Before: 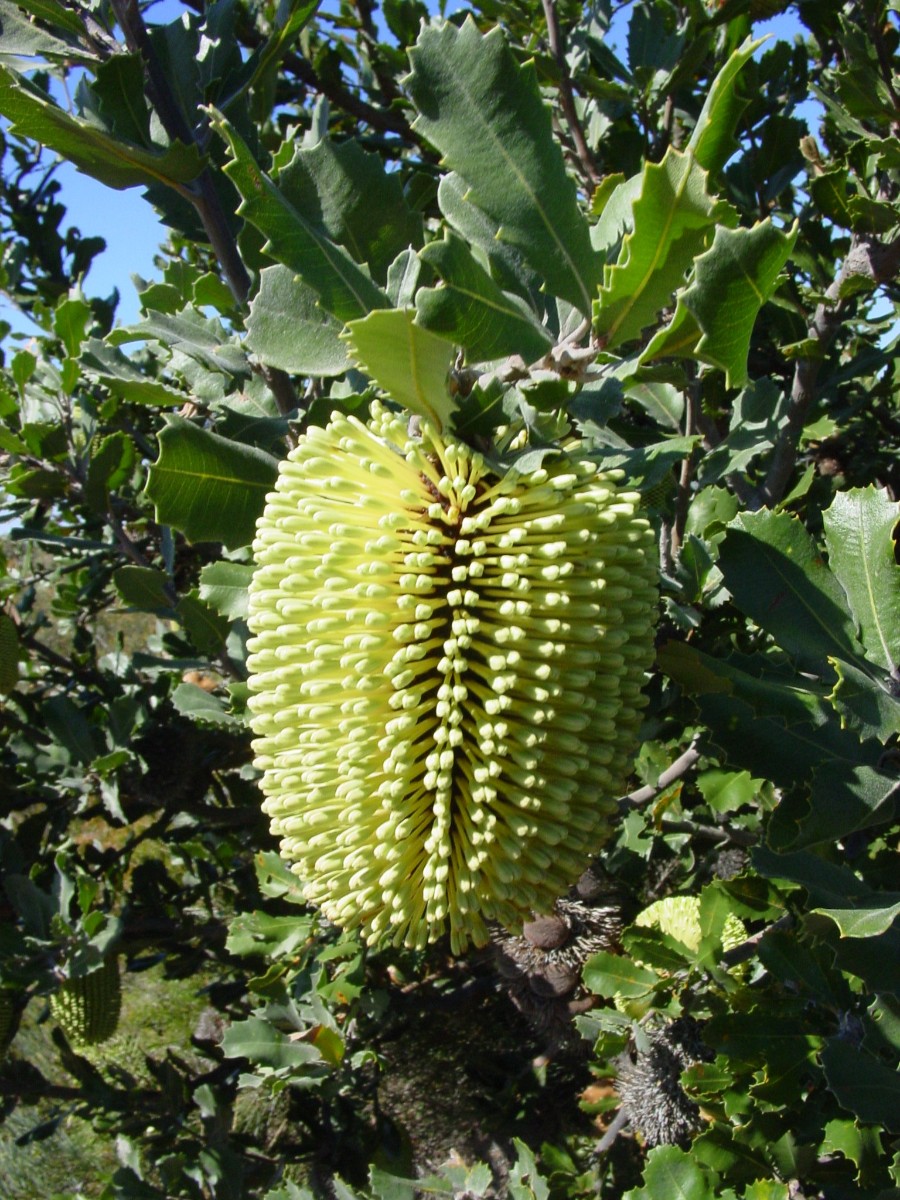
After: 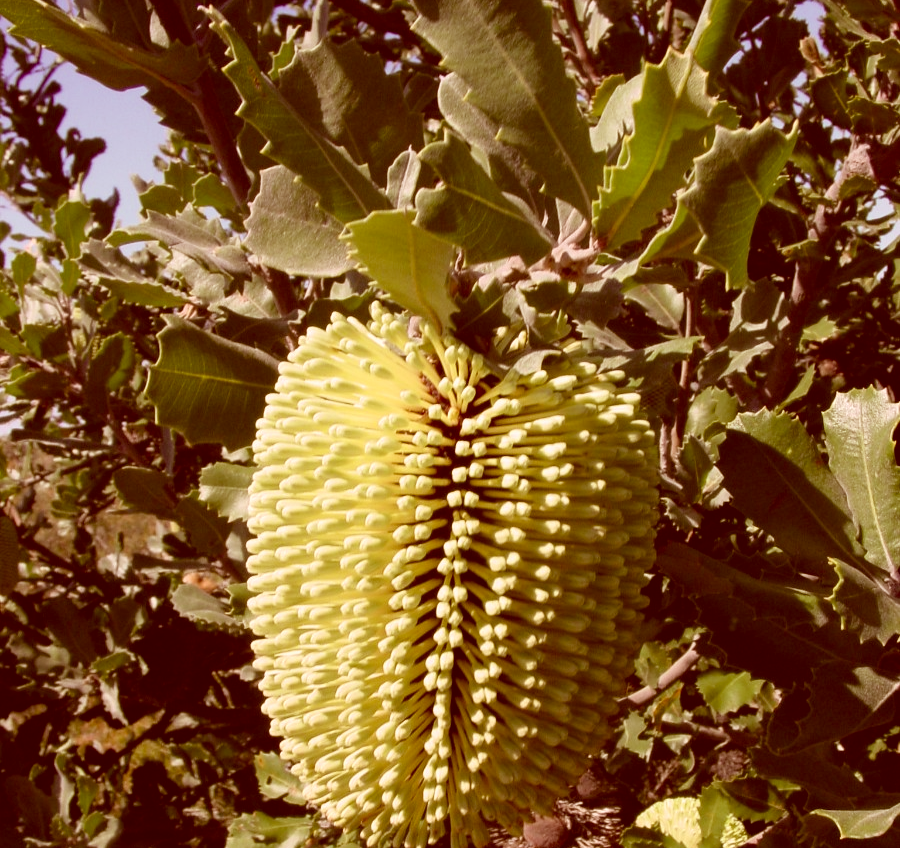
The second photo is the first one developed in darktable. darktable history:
crop and rotate: top 8.293%, bottom 20.996%
color correction: highlights a* 9.03, highlights b* 8.71, shadows a* 40, shadows b* 40, saturation 0.8
